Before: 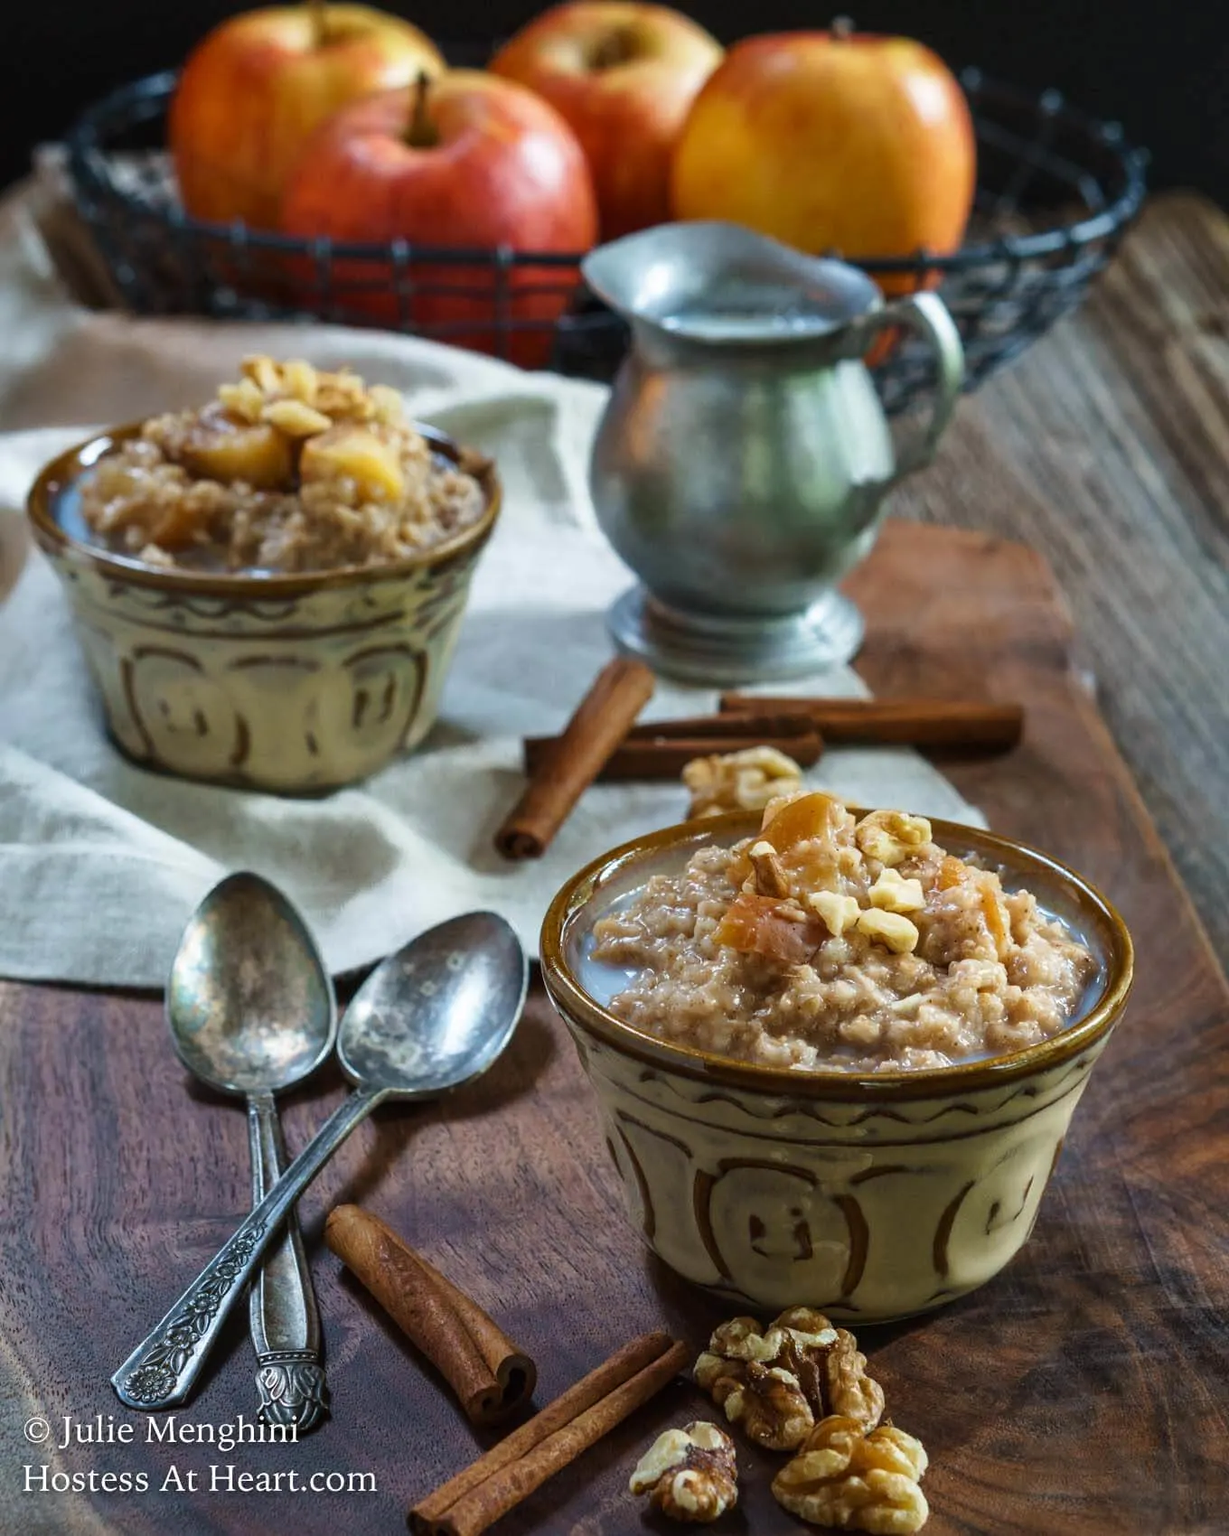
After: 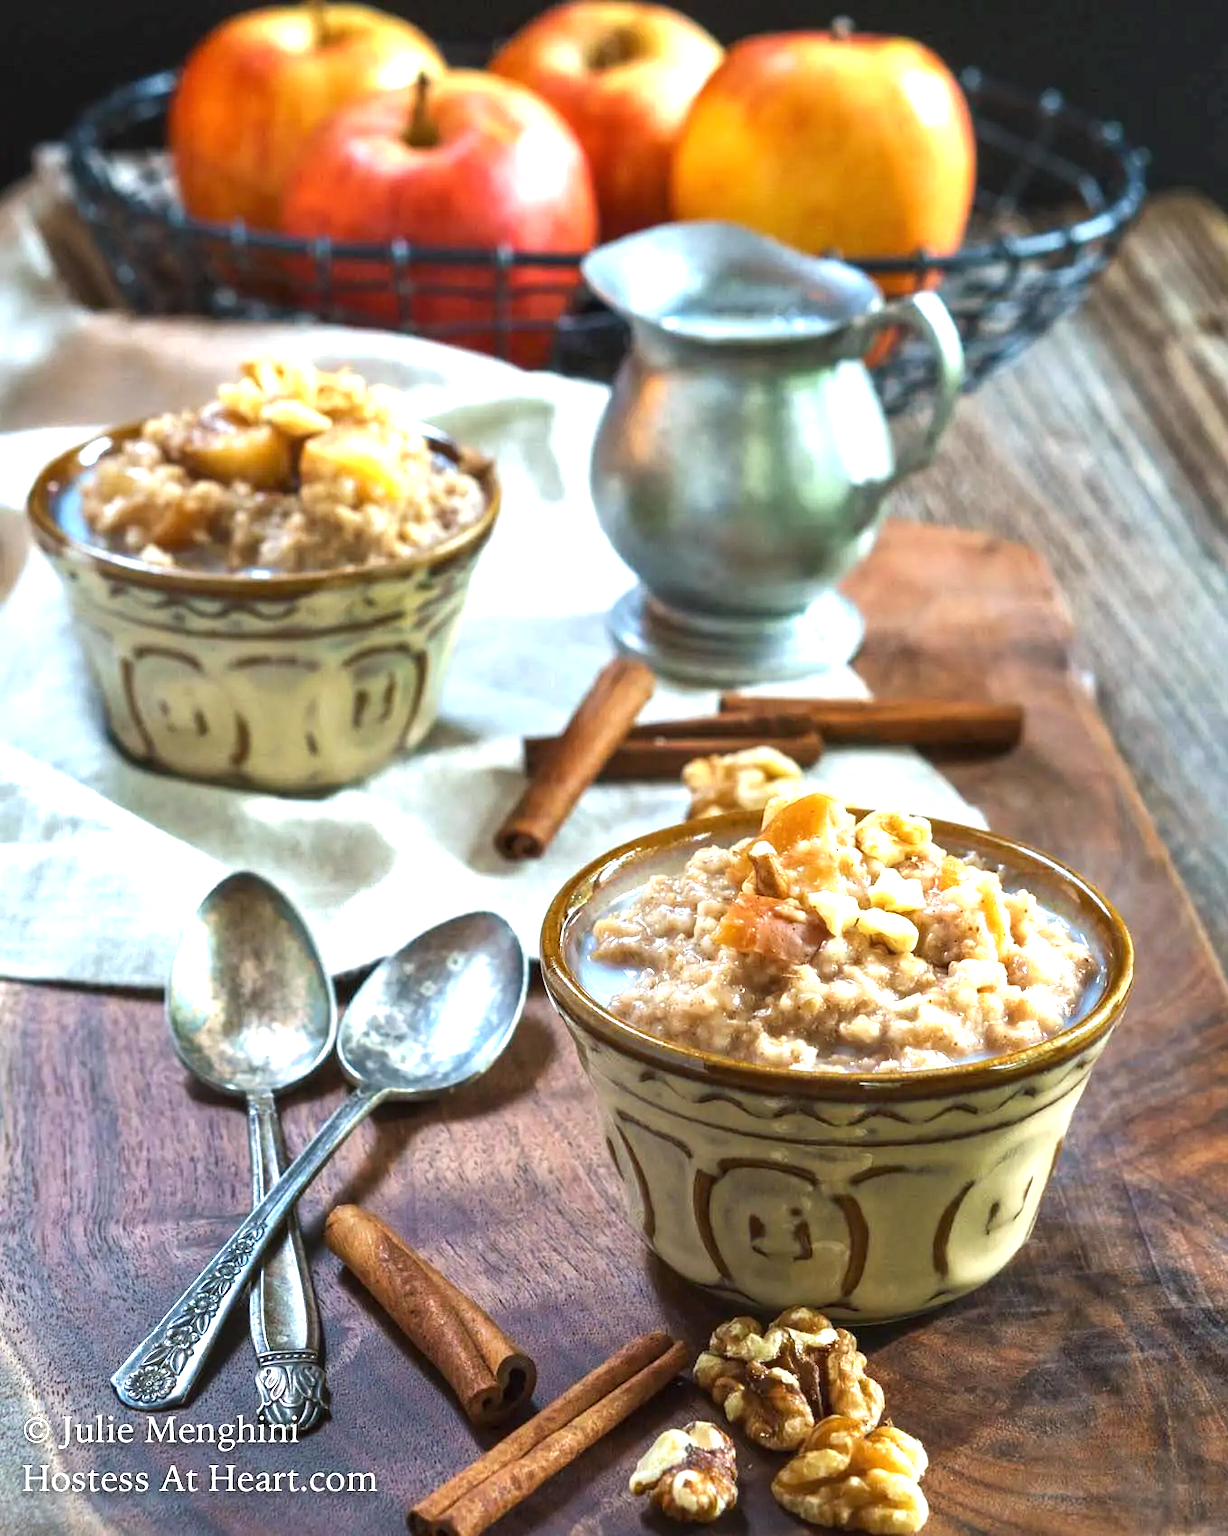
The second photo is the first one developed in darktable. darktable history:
exposure: black level correction 0, exposure 1.347 EV, compensate highlight preservation false
